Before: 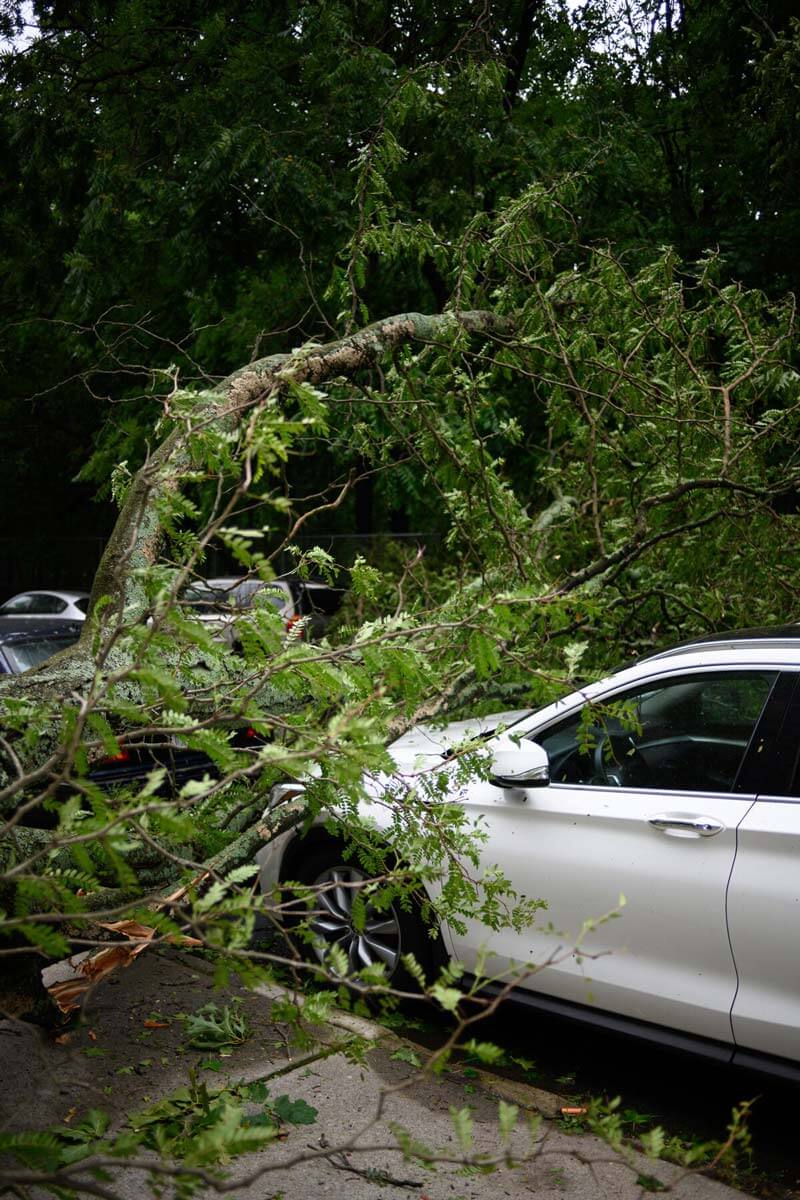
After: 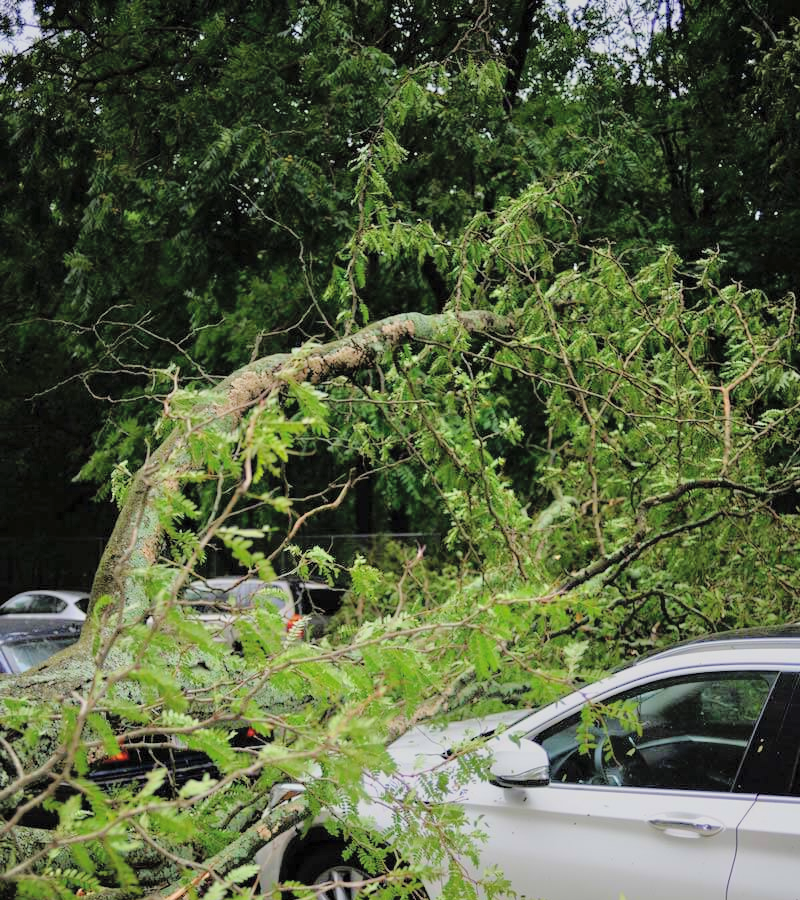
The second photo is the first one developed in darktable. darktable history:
crop: bottom 24.988%
global tonemap: drago (0.7, 100)
tone equalizer: -7 EV 0.15 EV, -6 EV 0.6 EV, -5 EV 1.15 EV, -4 EV 1.33 EV, -3 EV 1.15 EV, -2 EV 0.6 EV, -1 EV 0.15 EV, mask exposure compensation -0.5 EV
